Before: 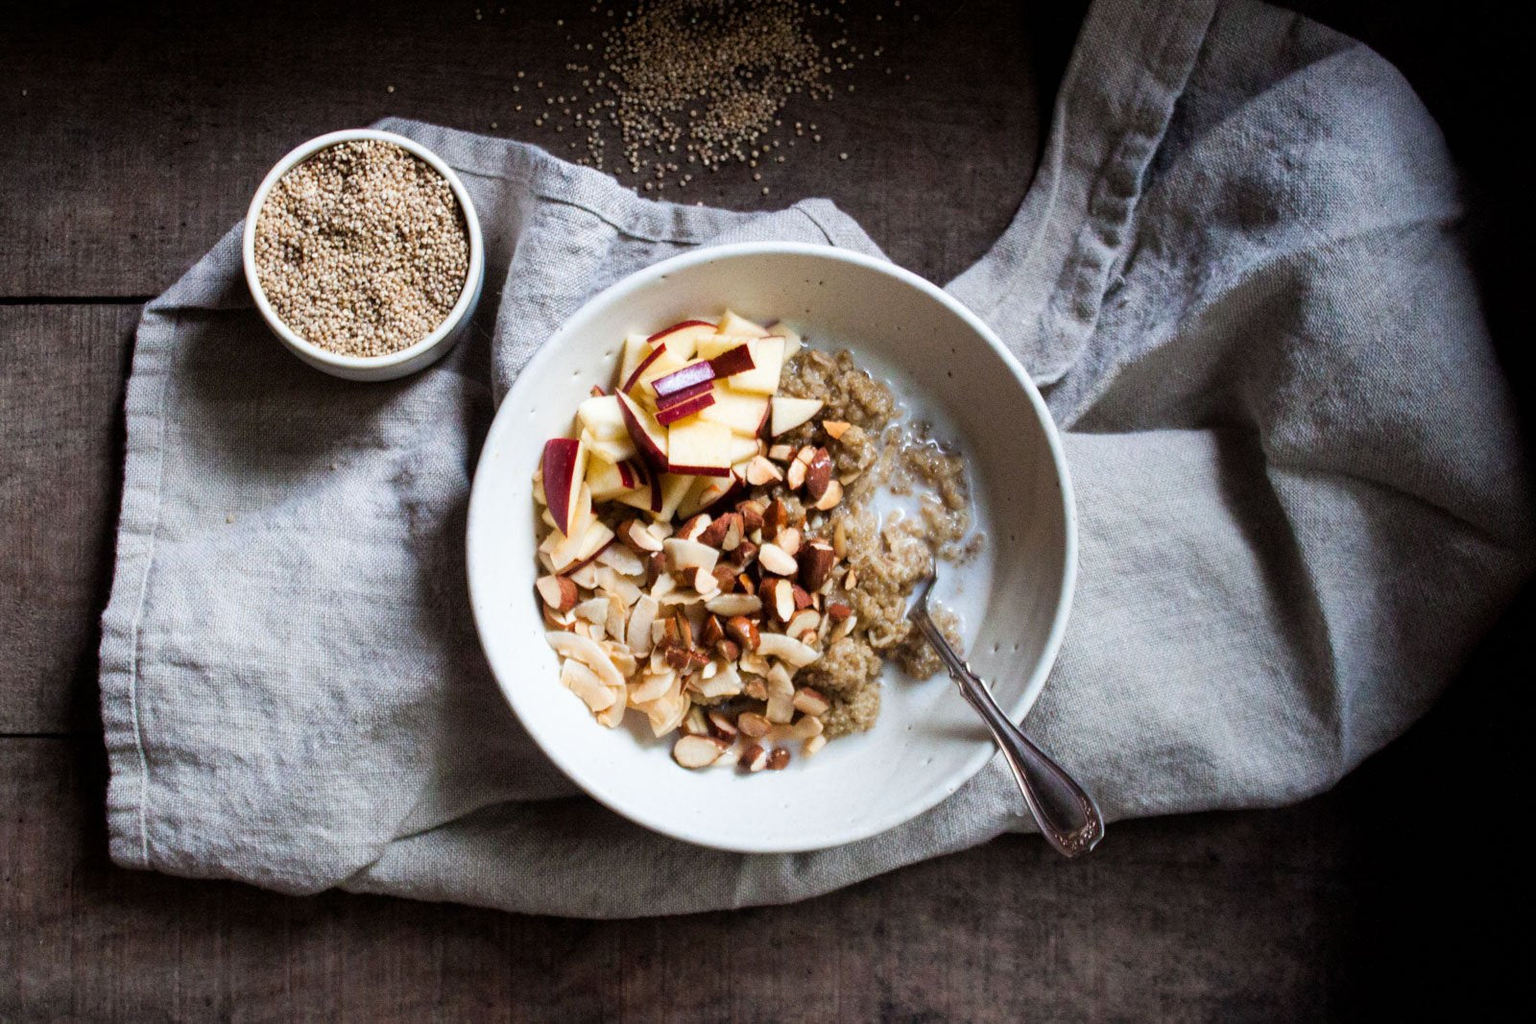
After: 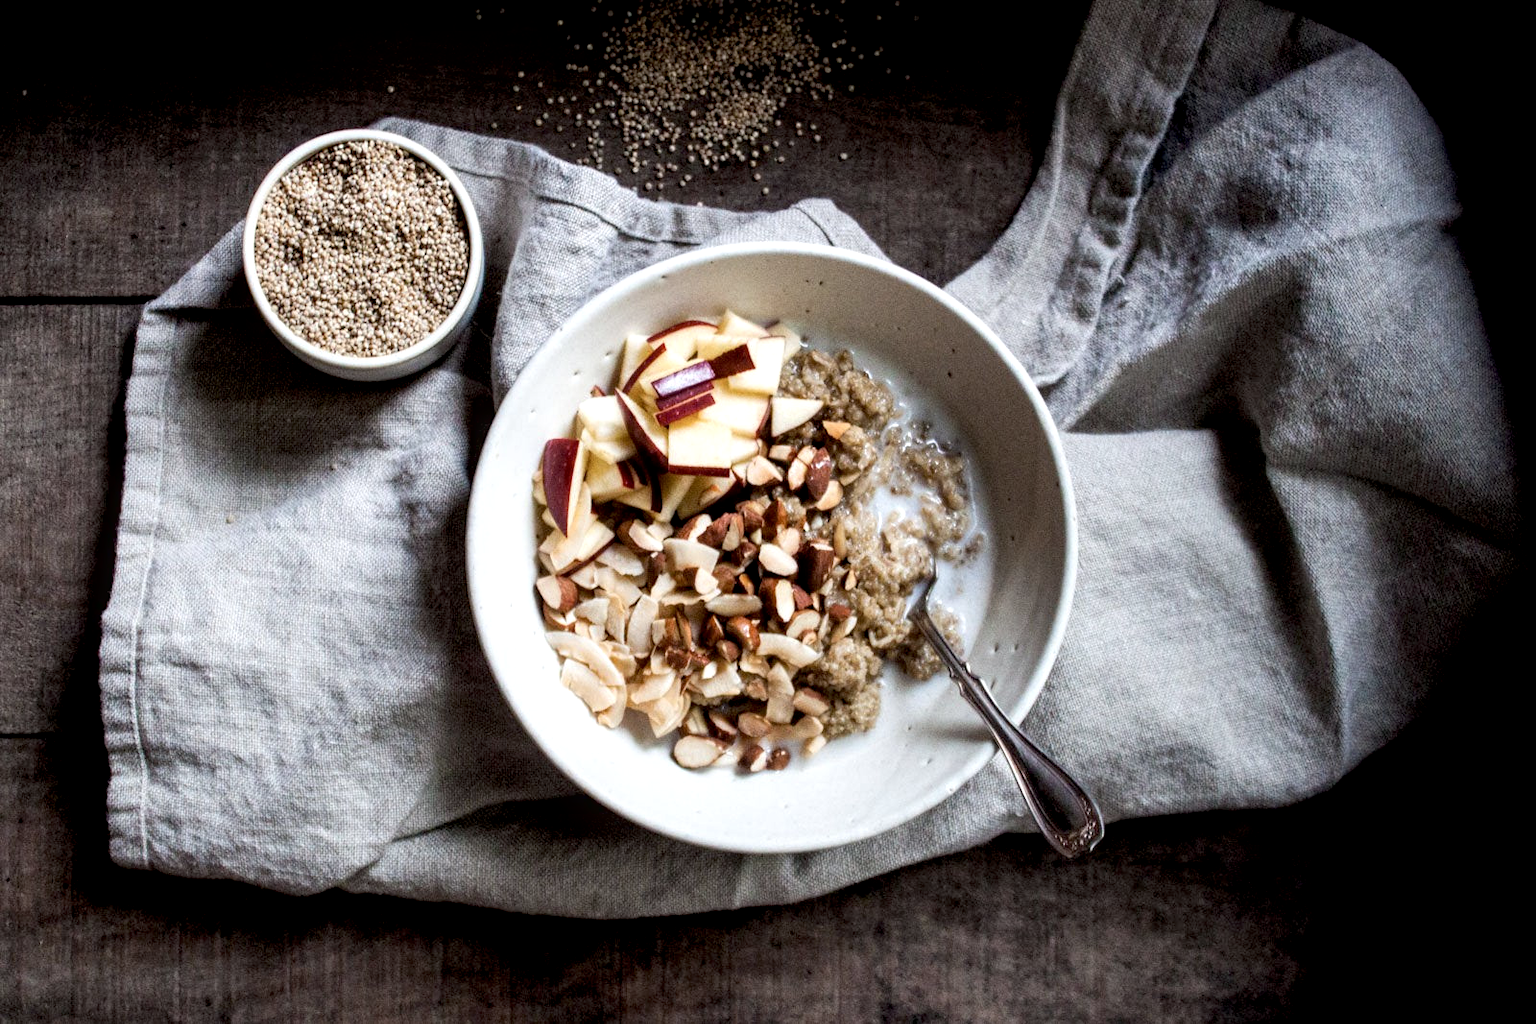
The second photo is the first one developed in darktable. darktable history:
local contrast: highlights 83%, shadows 81%
contrast brightness saturation: contrast 0.06, brightness -0.01, saturation -0.23
exposure: black level correction 0.007, exposure 0.093 EV, compensate highlight preservation false
